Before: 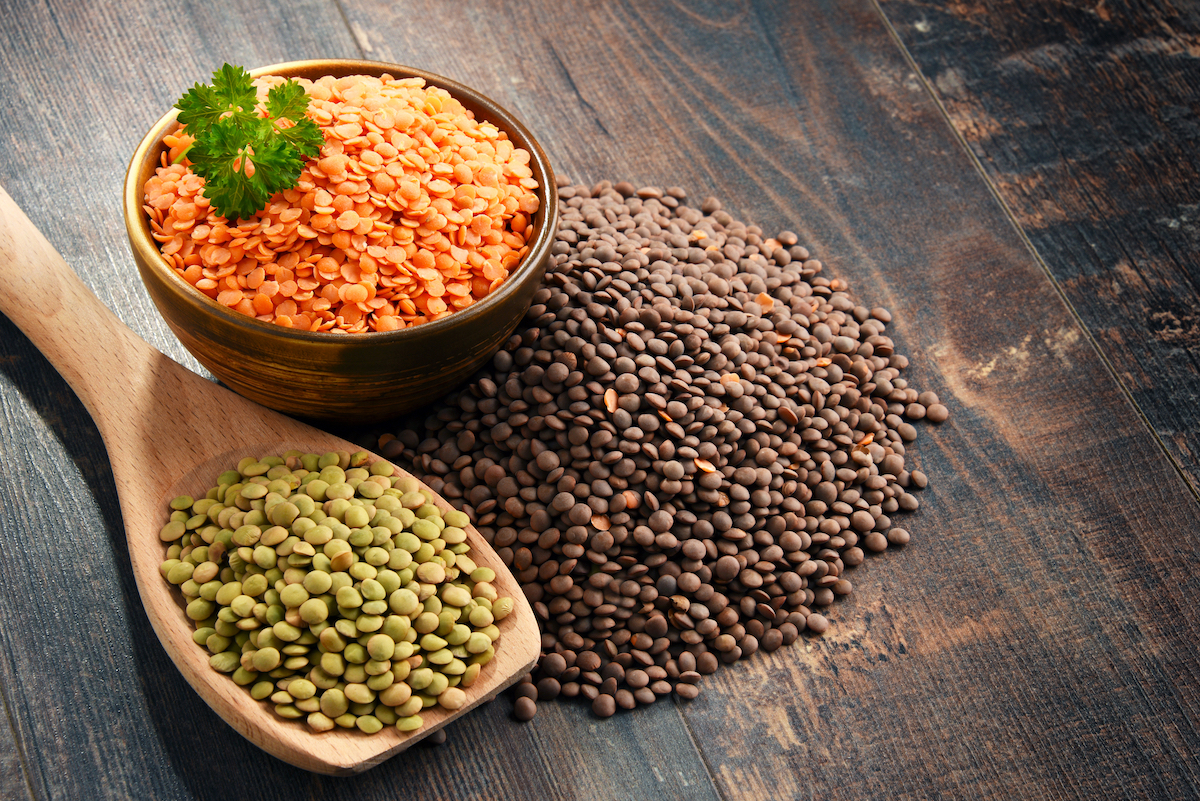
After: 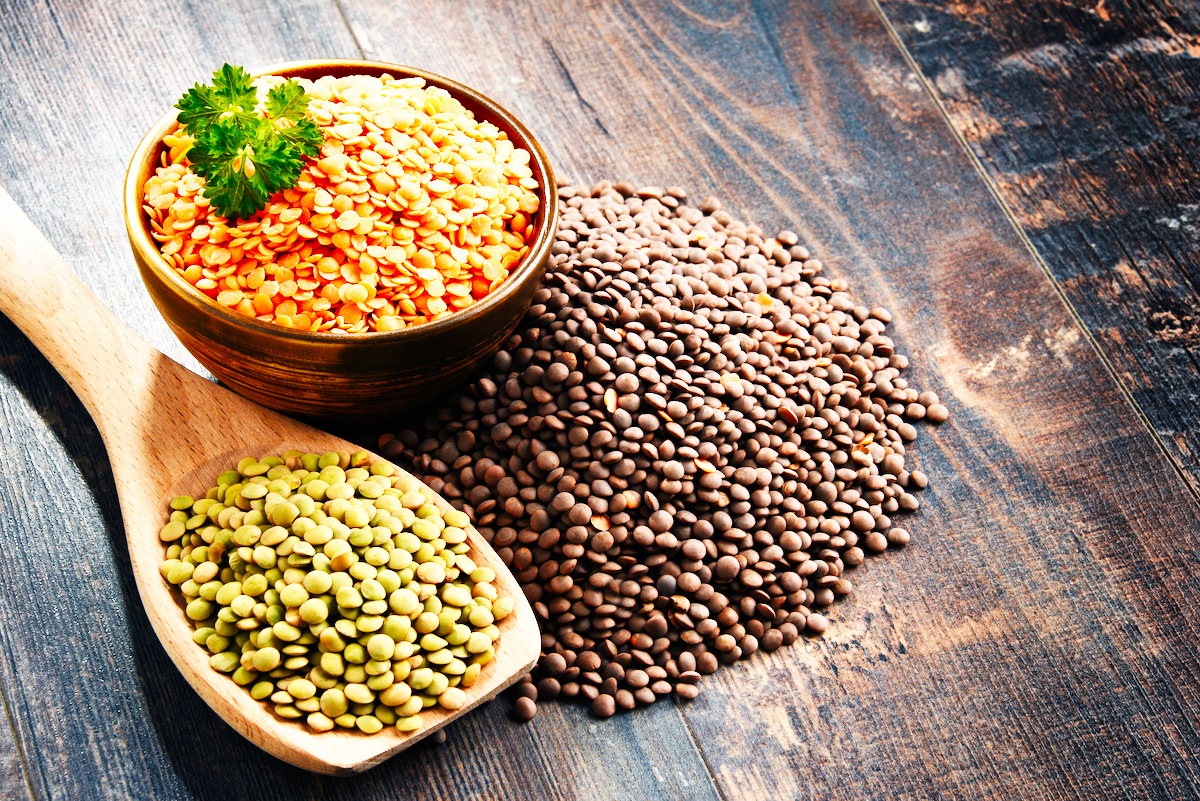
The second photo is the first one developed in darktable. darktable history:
base curve: curves: ch0 [(0, 0) (0.007, 0.004) (0.027, 0.03) (0.046, 0.07) (0.207, 0.54) (0.442, 0.872) (0.673, 0.972) (1, 1)], preserve colors none
white balance: red 0.983, blue 1.036
shadows and highlights: soften with gaussian
